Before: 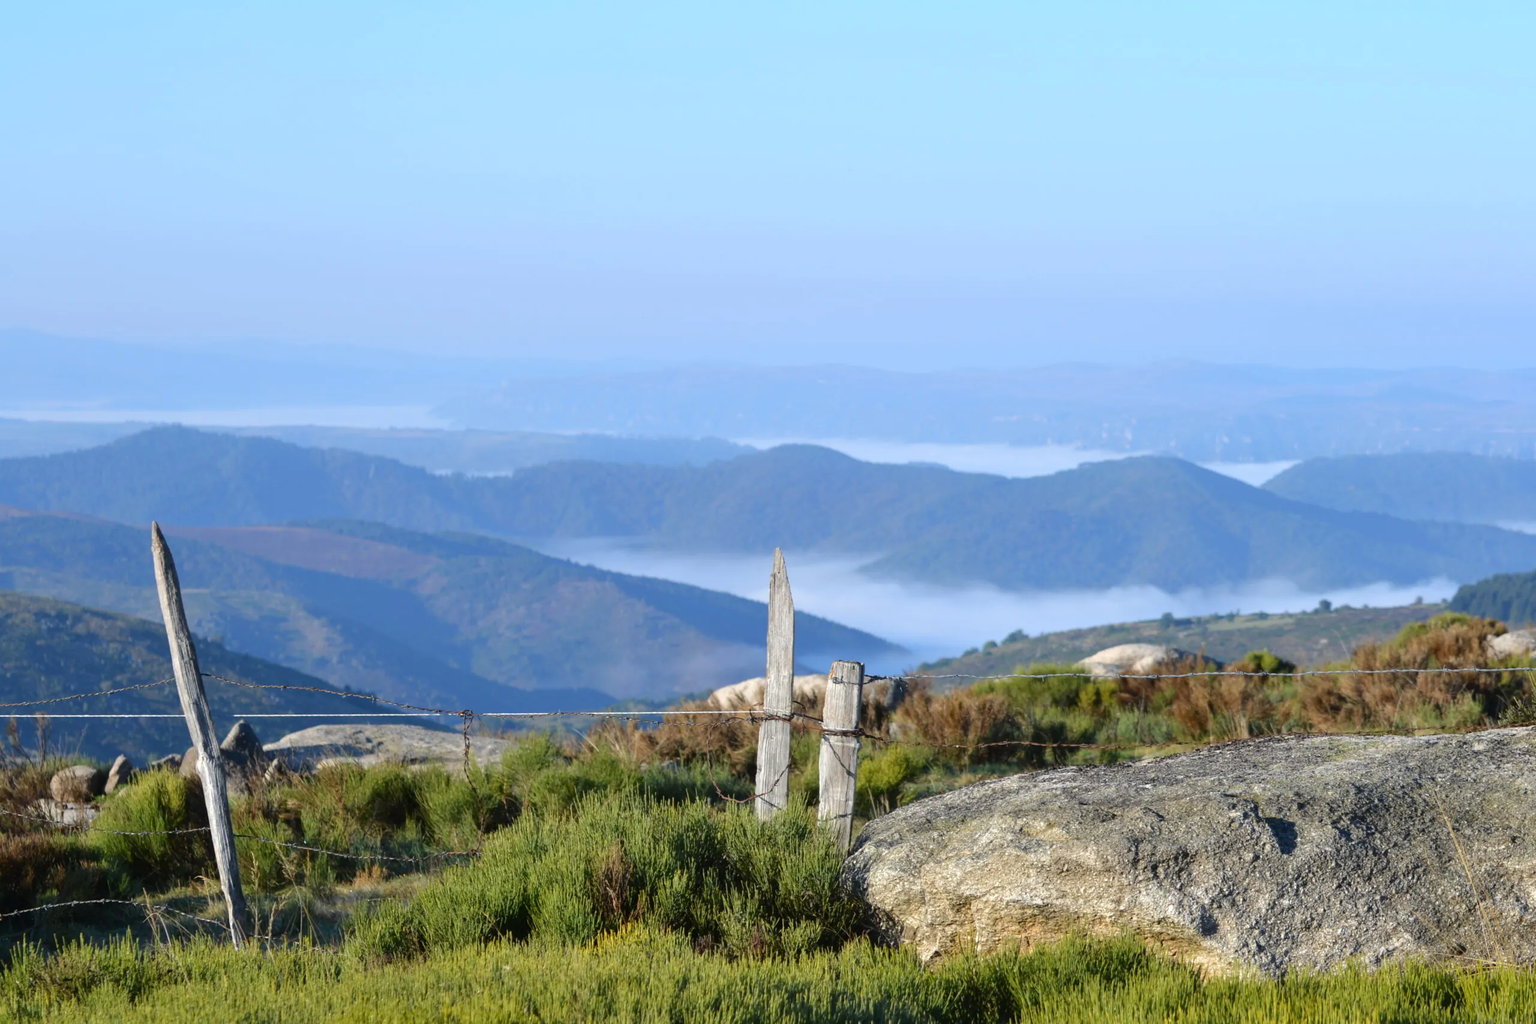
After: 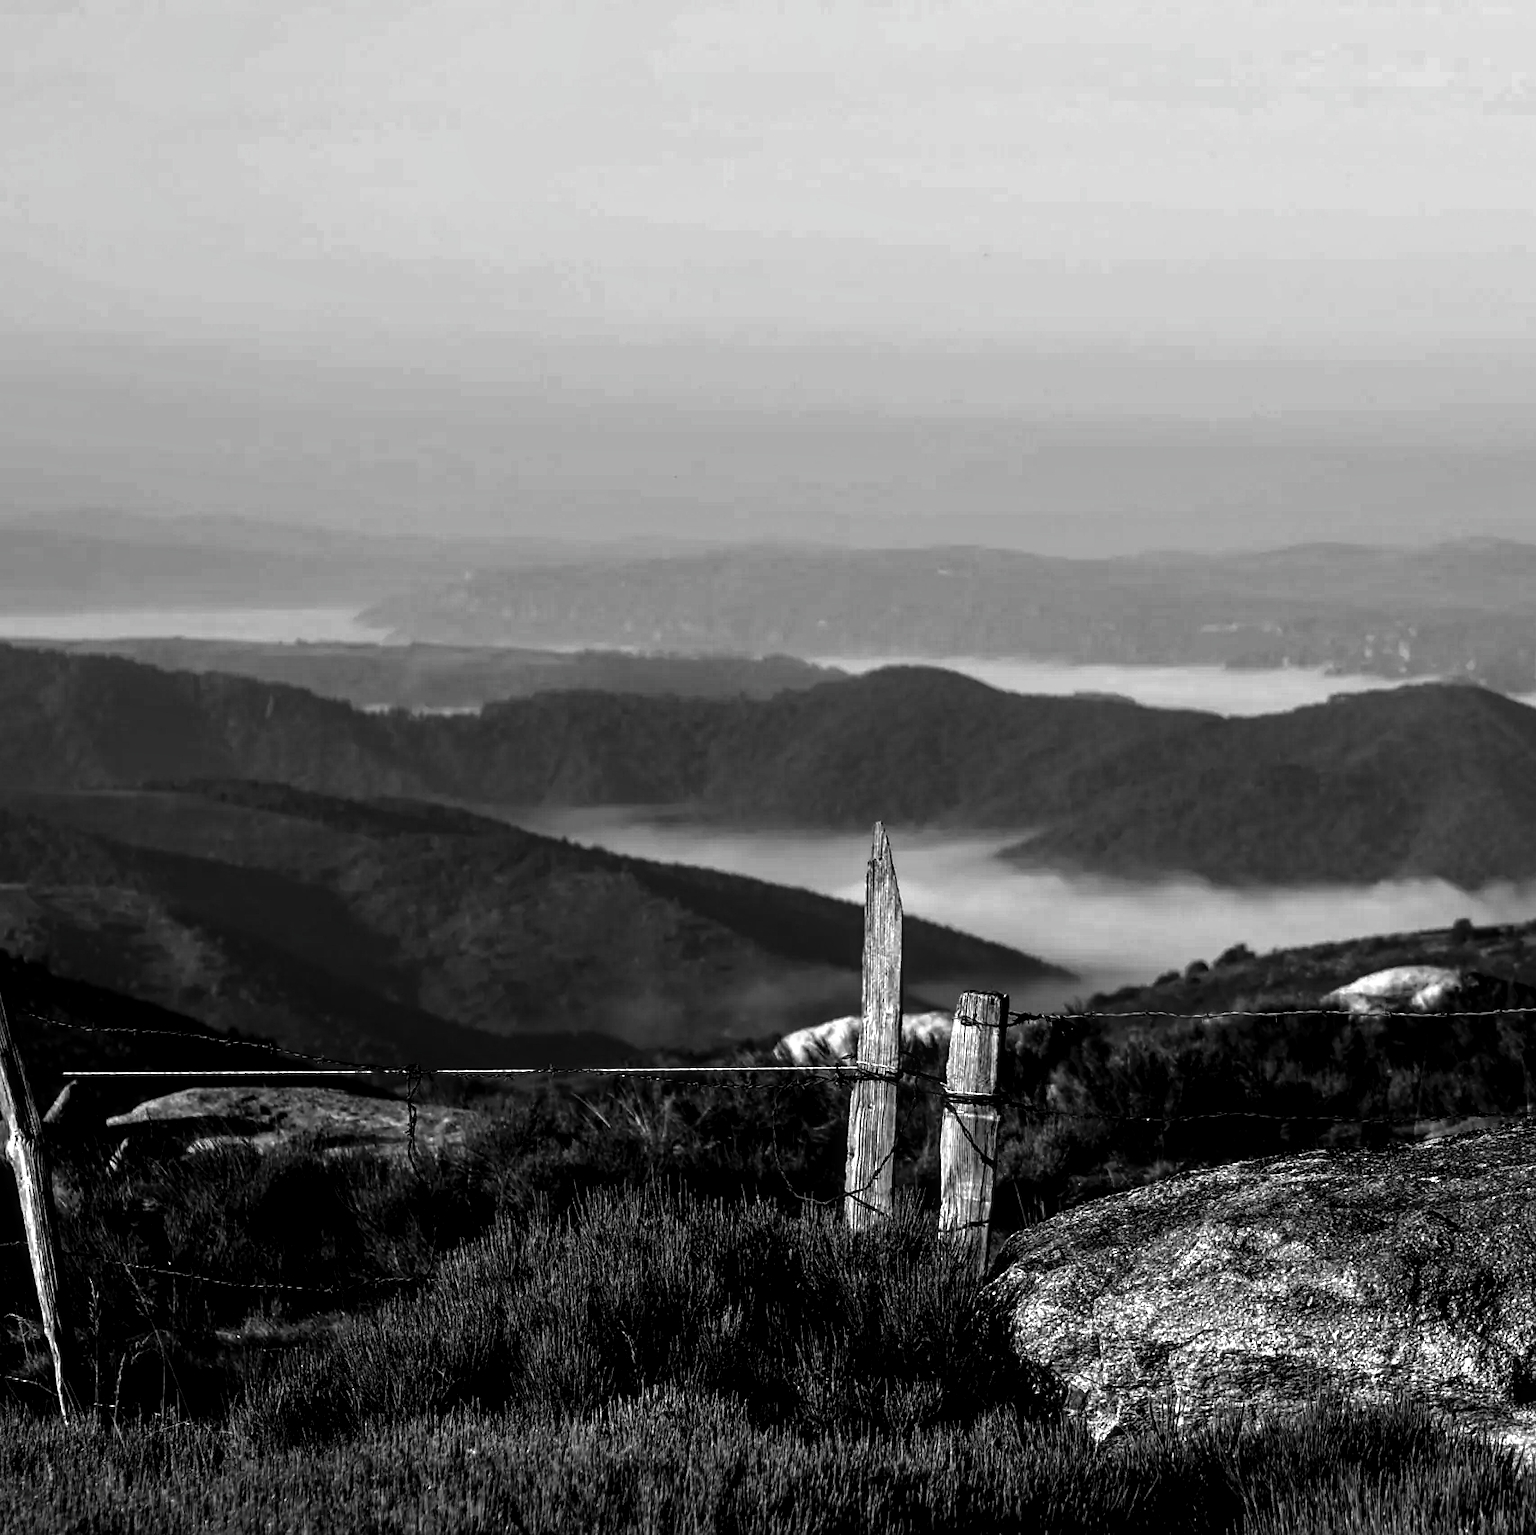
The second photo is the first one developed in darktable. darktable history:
crop and rotate: left 12.517%, right 20.802%
tone curve: curves: ch0 [(0, 0.009) (0.105, 0.069) (0.195, 0.154) (0.289, 0.278) (0.384, 0.391) (0.513, 0.53) (0.66, 0.667) (0.895, 0.863) (1, 0.919)]; ch1 [(0, 0) (0.161, 0.092) (0.35, 0.33) (0.403, 0.395) (0.456, 0.469) (0.502, 0.499) (0.519, 0.514) (0.576, 0.587) (0.642, 0.645) (0.701, 0.742) (1, 0.942)]; ch2 [(0, 0) (0.371, 0.362) (0.437, 0.437) (0.501, 0.5) (0.53, 0.528) (0.569, 0.551) (0.619, 0.58) (0.883, 0.752) (1, 0.929)], preserve colors none
local contrast: on, module defaults
contrast brightness saturation: contrast -0.033, brightness -0.571, saturation -0.998
sharpen: radius 1.564, amount 0.376, threshold 1.393
levels: levels [0.044, 0.475, 0.791]
